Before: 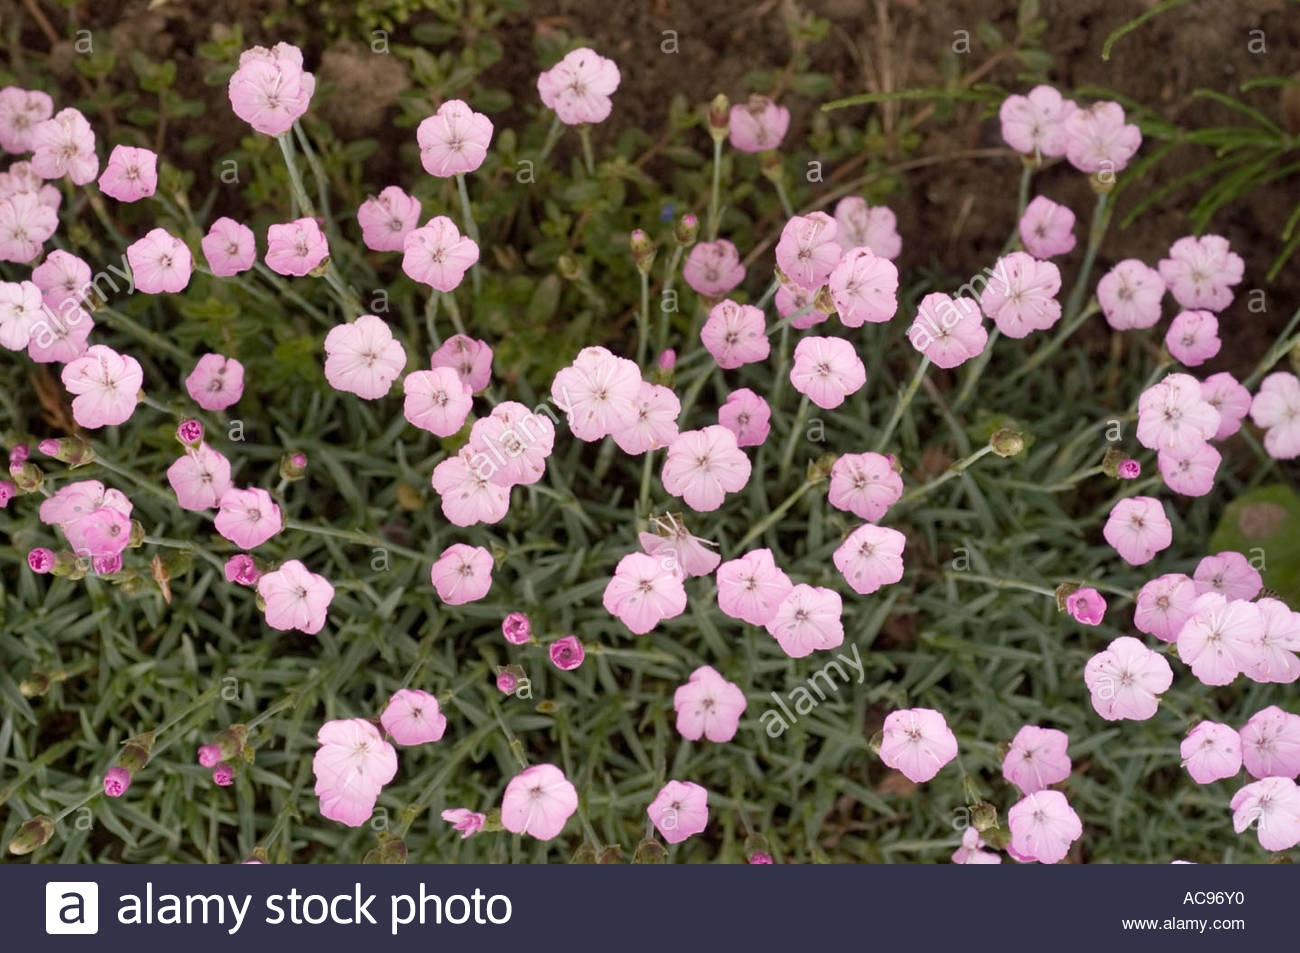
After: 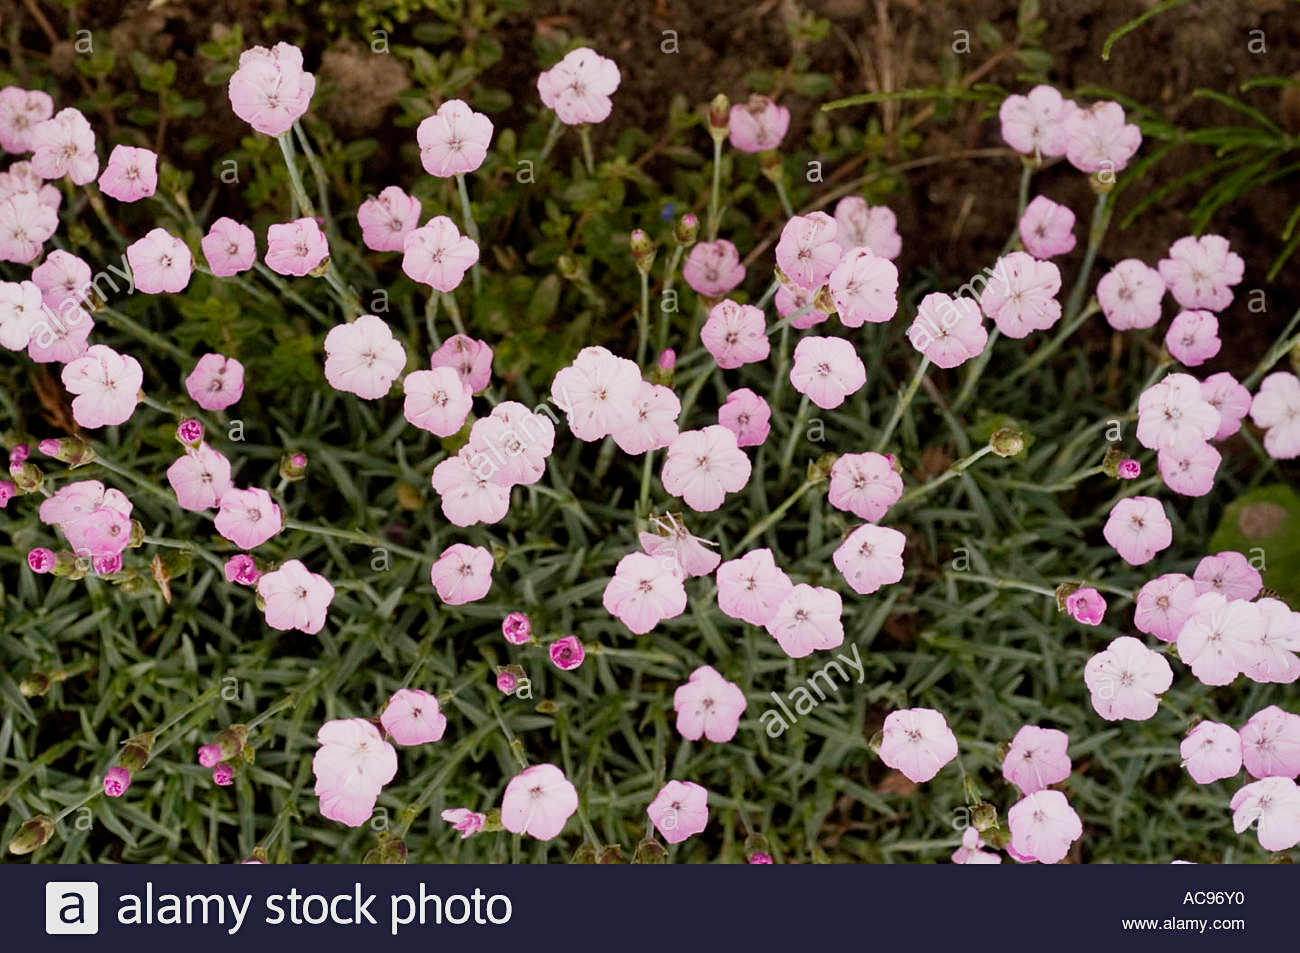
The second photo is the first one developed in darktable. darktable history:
filmic rgb: black relative exposure -16 EV, white relative exposure 5.31 EV, hardness 5.9, contrast 1.25, preserve chrominance no, color science v5 (2021)
sharpen: amount 0.2
